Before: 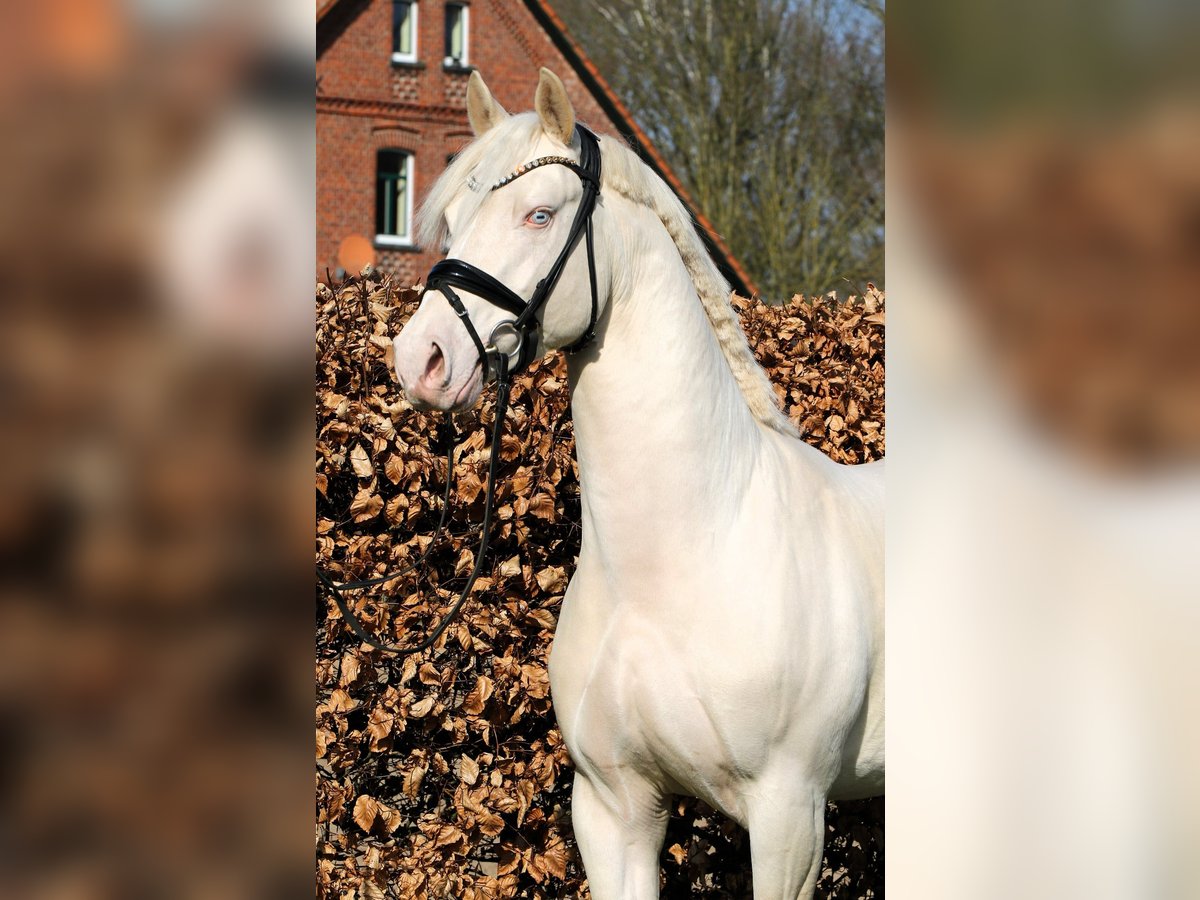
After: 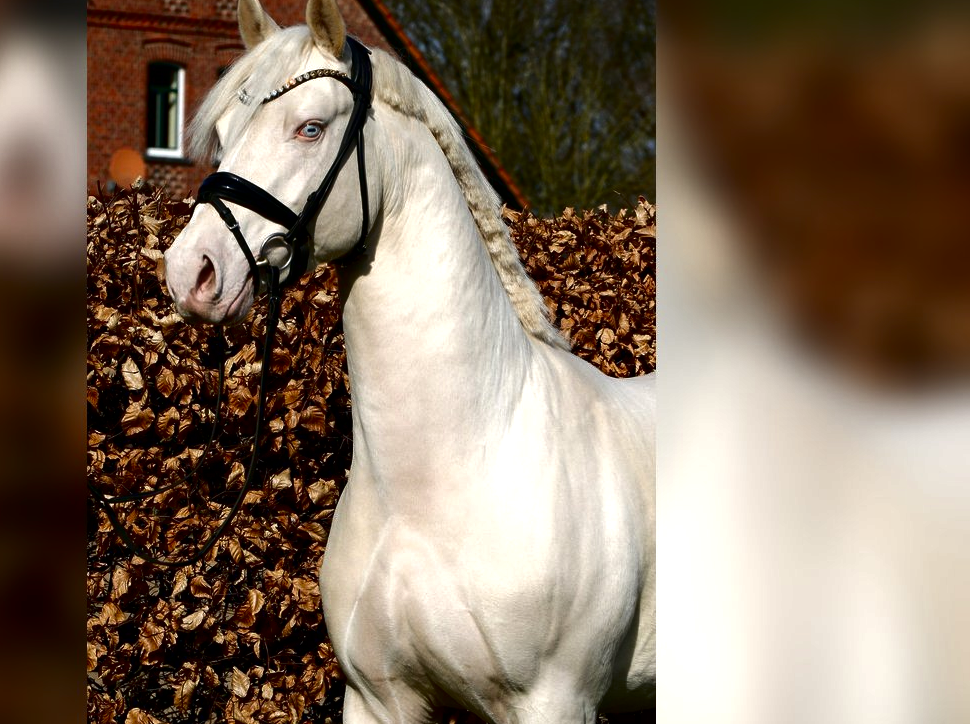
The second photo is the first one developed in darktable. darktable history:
crop: left 19.14%, top 9.682%, right 0%, bottom 9.772%
contrast brightness saturation: brightness -0.518
exposure: exposure 0.163 EV, compensate highlight preservation false
